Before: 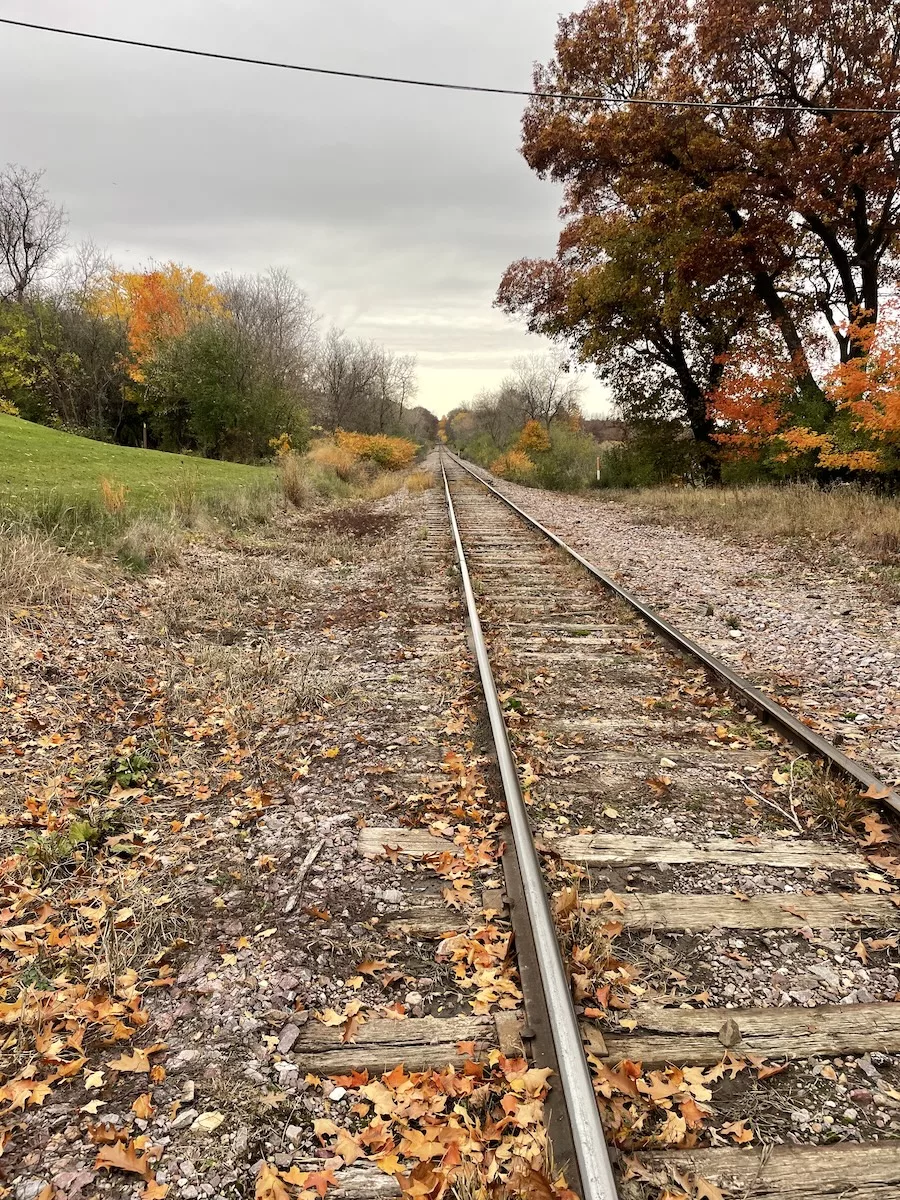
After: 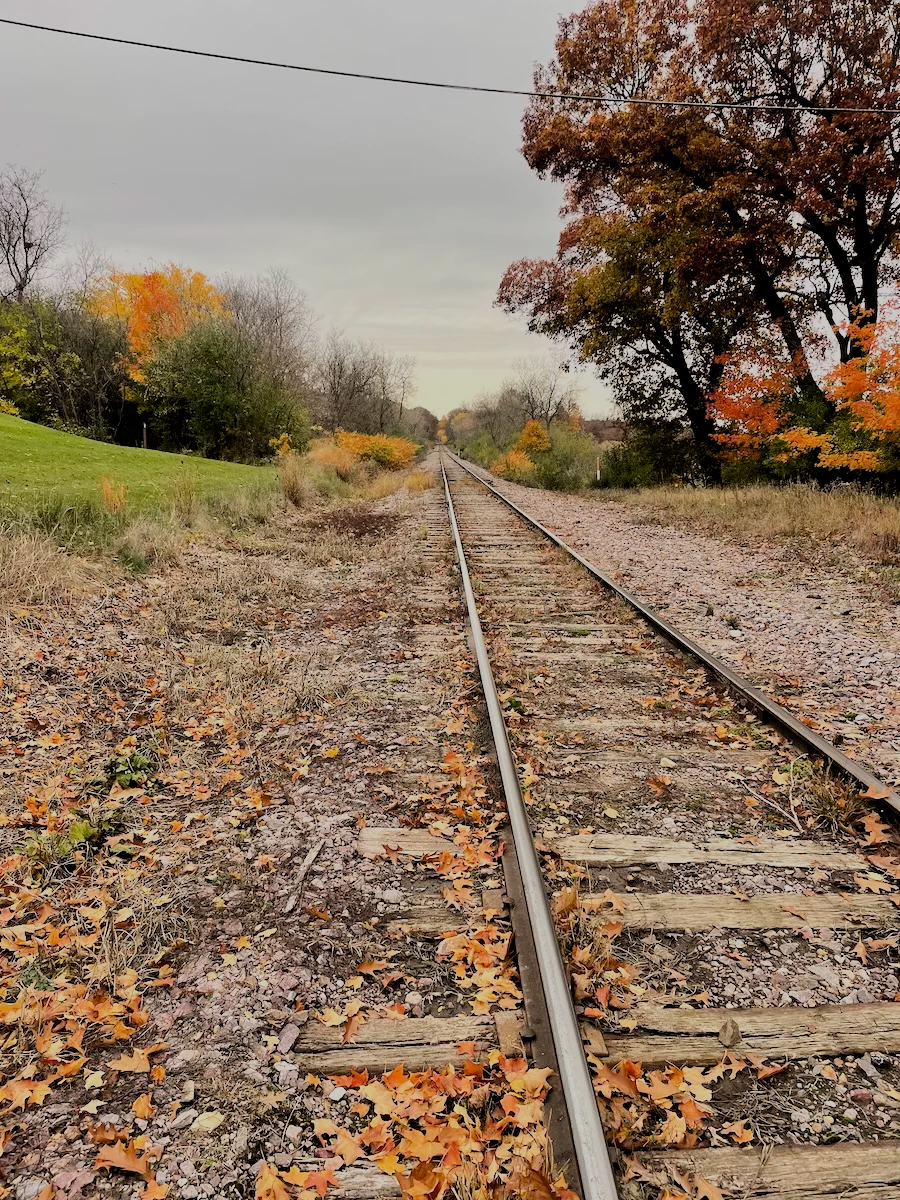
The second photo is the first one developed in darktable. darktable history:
filmic rgb: black relative exposure -6.15 EV, white relative exposure 6.96 EV, hardness 2.23, color science v6 (2022)
white balance: emerald 1
